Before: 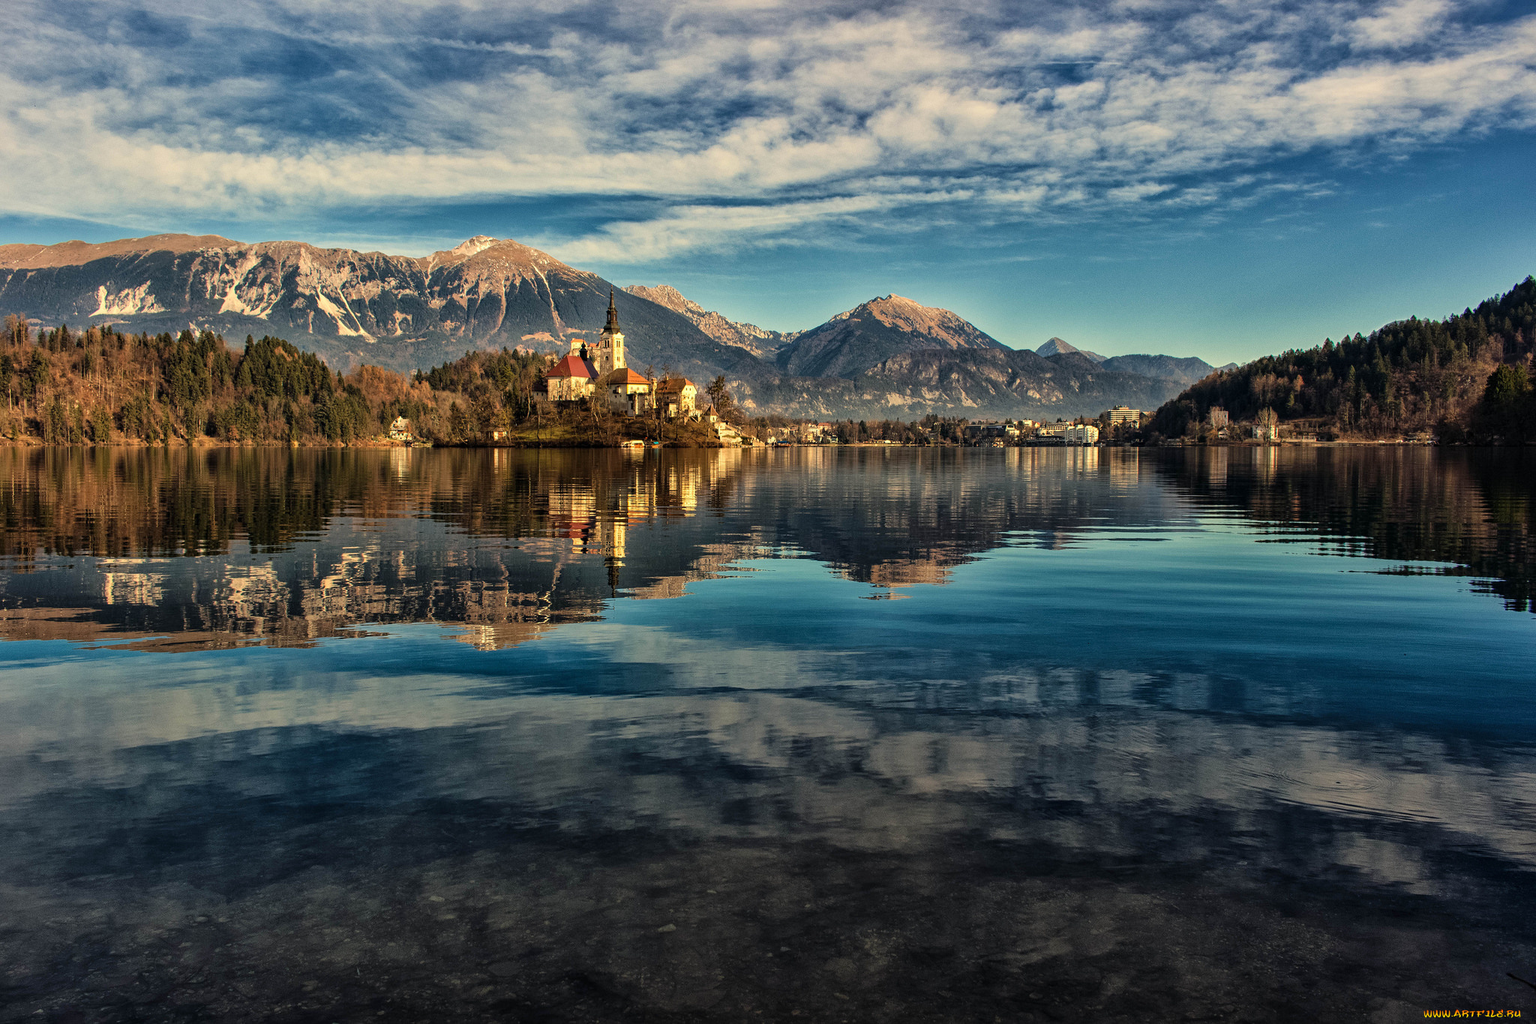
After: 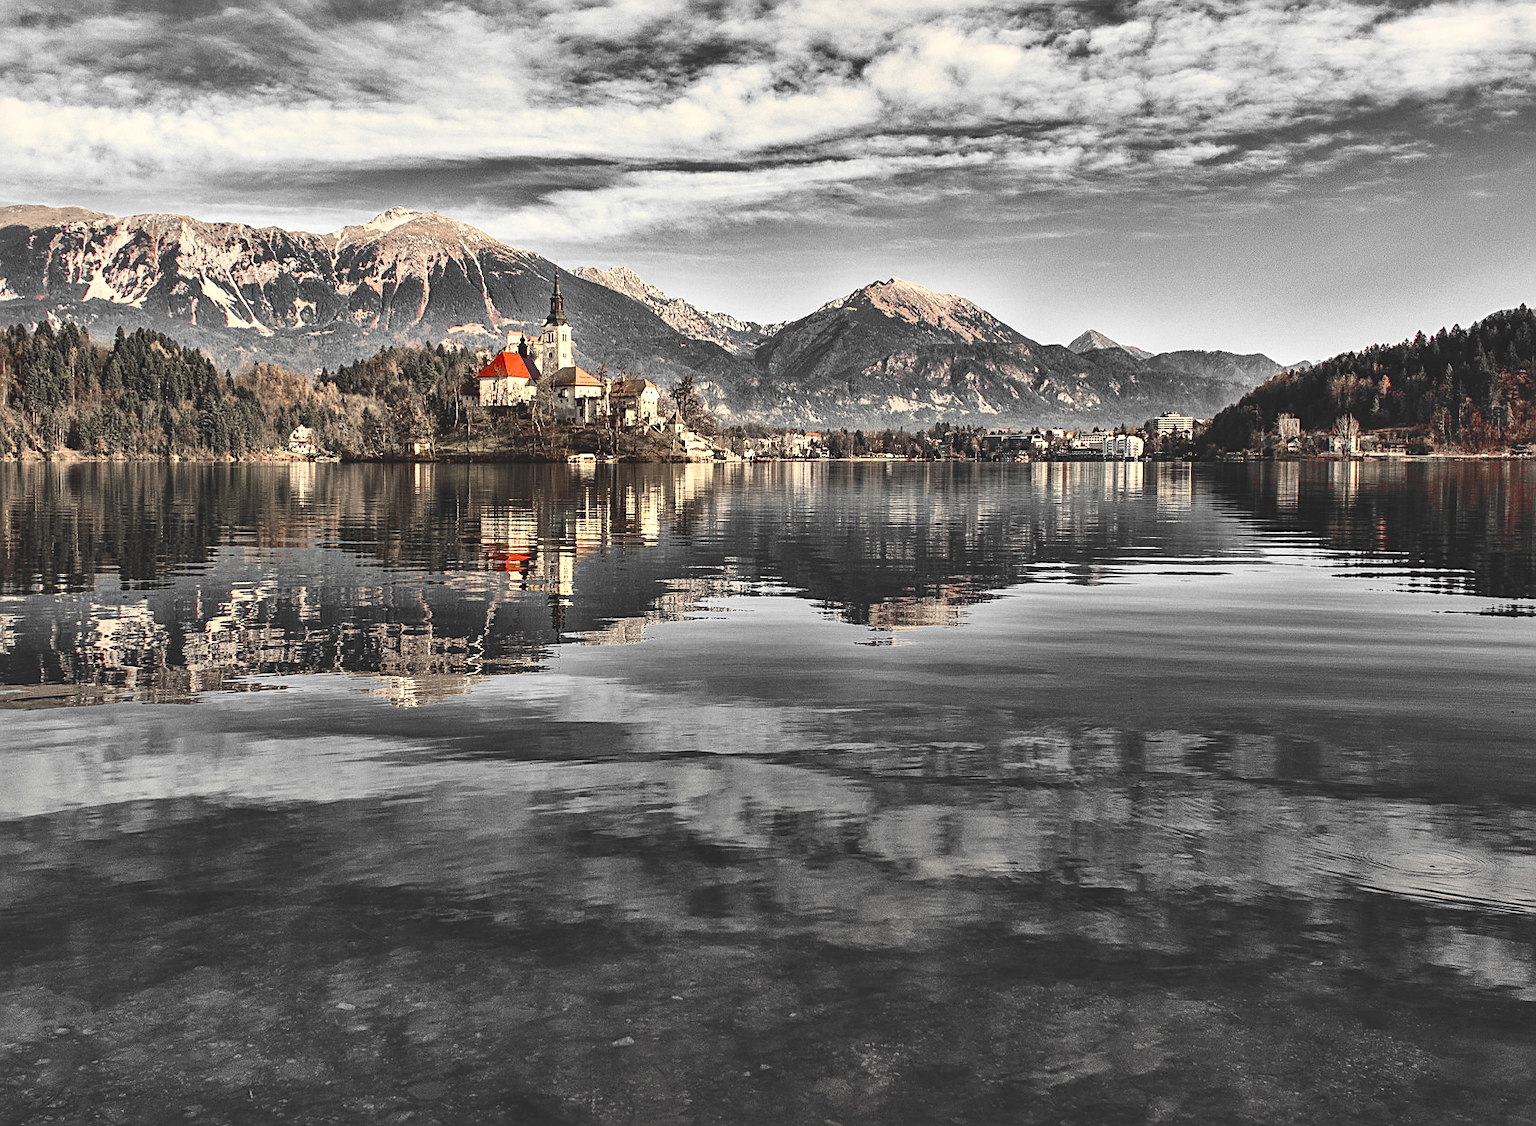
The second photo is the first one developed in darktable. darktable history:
sharpen: on, module defaults
contrast brightness saturation: contrast 0.242, brightness 0.256, saturation 0.384
shadows and highlights: soften with gaussian
color balance rgb: shadows lift › hue 86.08°, perceptual saturation grading › global saturation 25.541%, global vibrance 25.036%, contrast 20.259%
exposure: black level correction -0.015, compensate highlight preservation false
crop: left 9.802%, top 6.238%, right 7.216%, bottom 2.48%
color zones: curves: ch1 [(0, 0.831) (0.08, 0.771) (0.157, 0.268) (0.241, 0.207) (0.562, -0.005) (0.714, -0.013) (0.876, 0.01) (1, 0.831)], mix 30.58%, process mode strong
